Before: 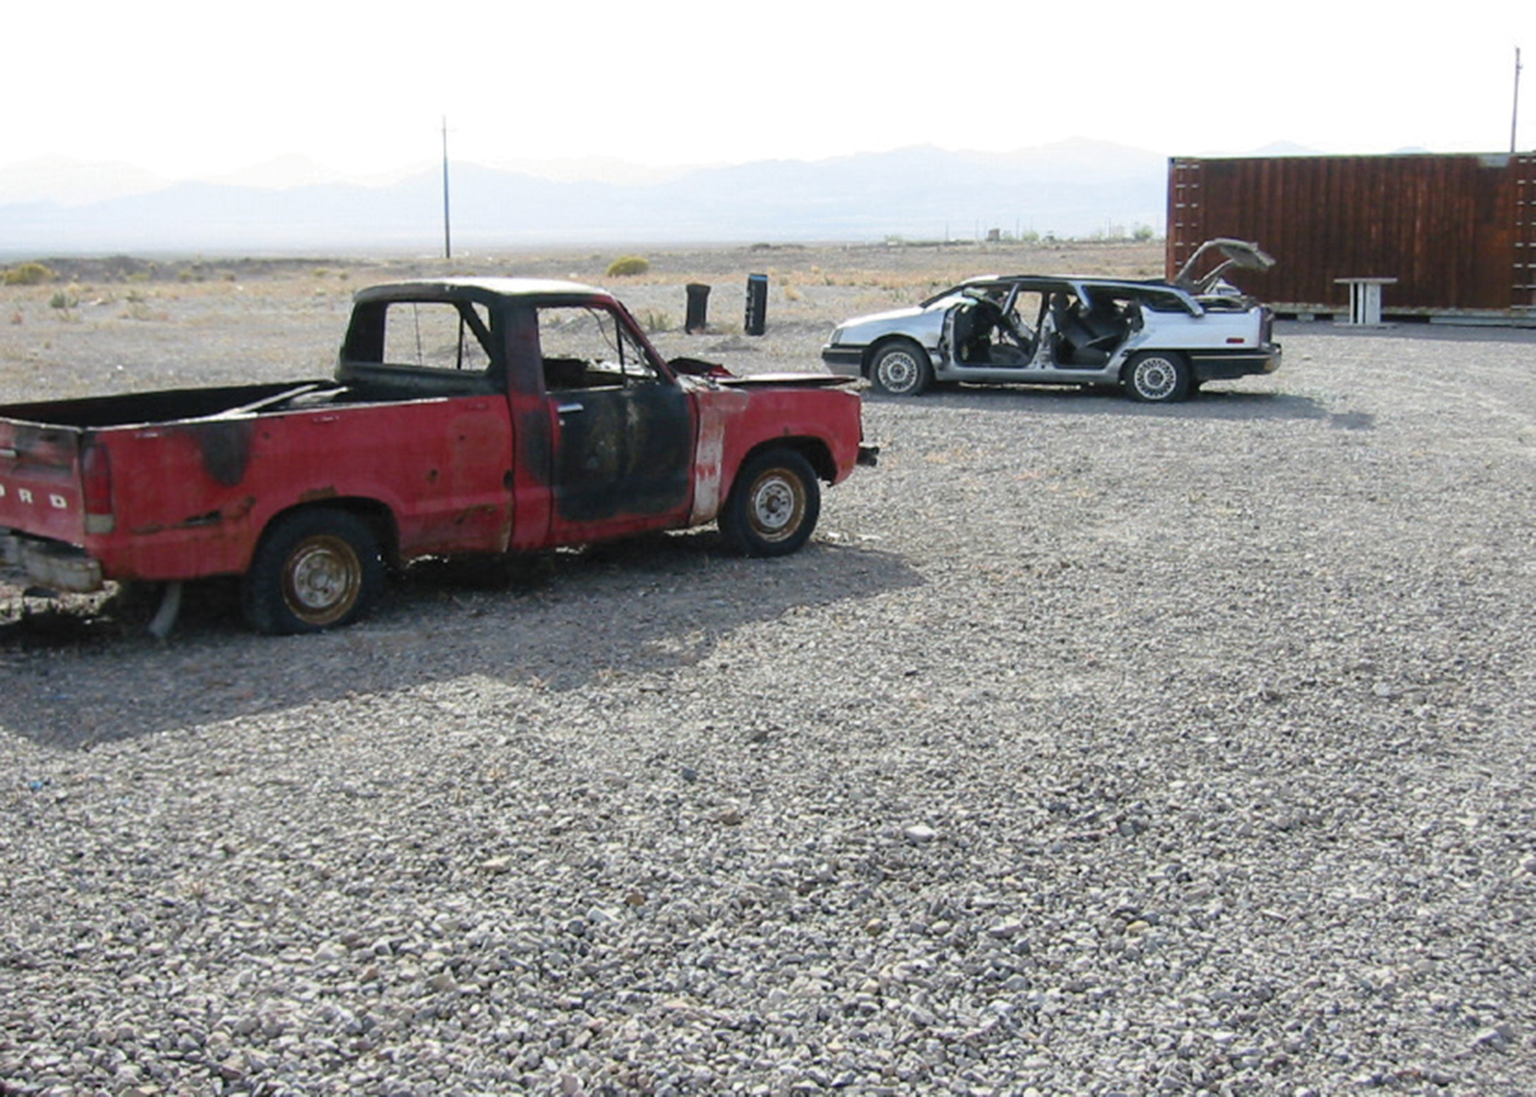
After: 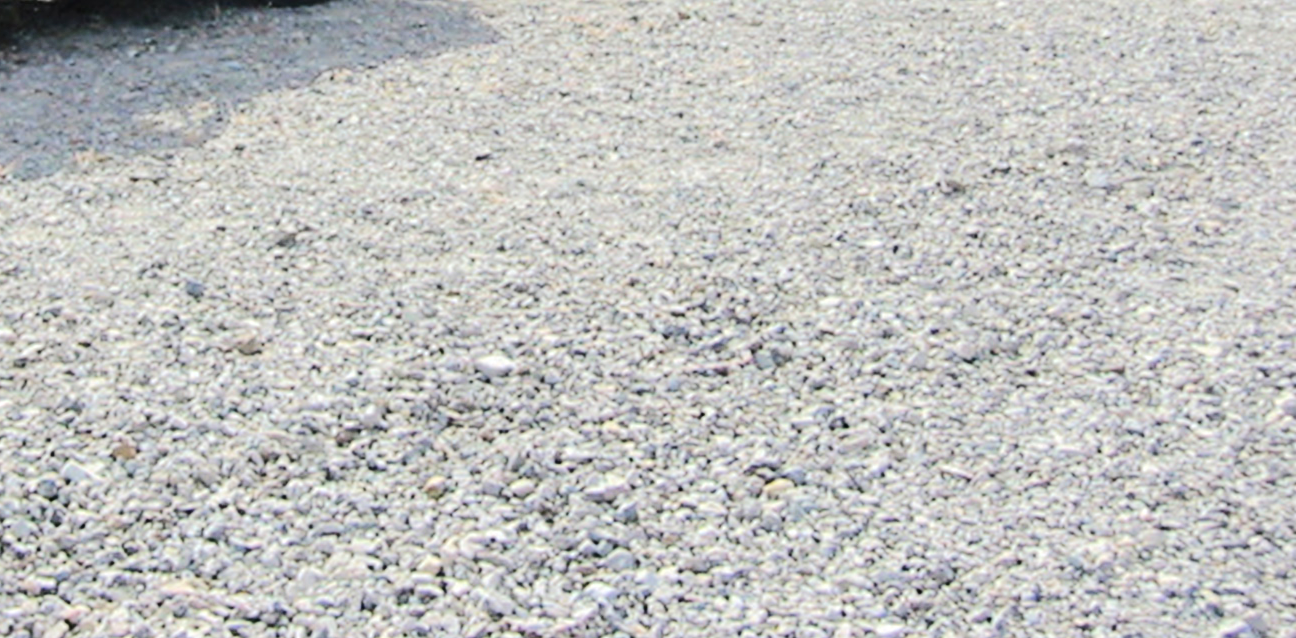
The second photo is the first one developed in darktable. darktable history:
tone equalizer: -7 EV 0.164 EV, -6 EV 0.569 EV, -5 EV 1.13 EV, -4 EV 1.31 EV, -3 EV 1.12 EV, -2 EV 0.6 EV, -1 EV 0.168 EV, edges refinement/feathering 500, mask exposure compensation -1.57 EV, preserve details no
crop and rotate: left 35.178%, top 50.396%, bottom 4.944%
